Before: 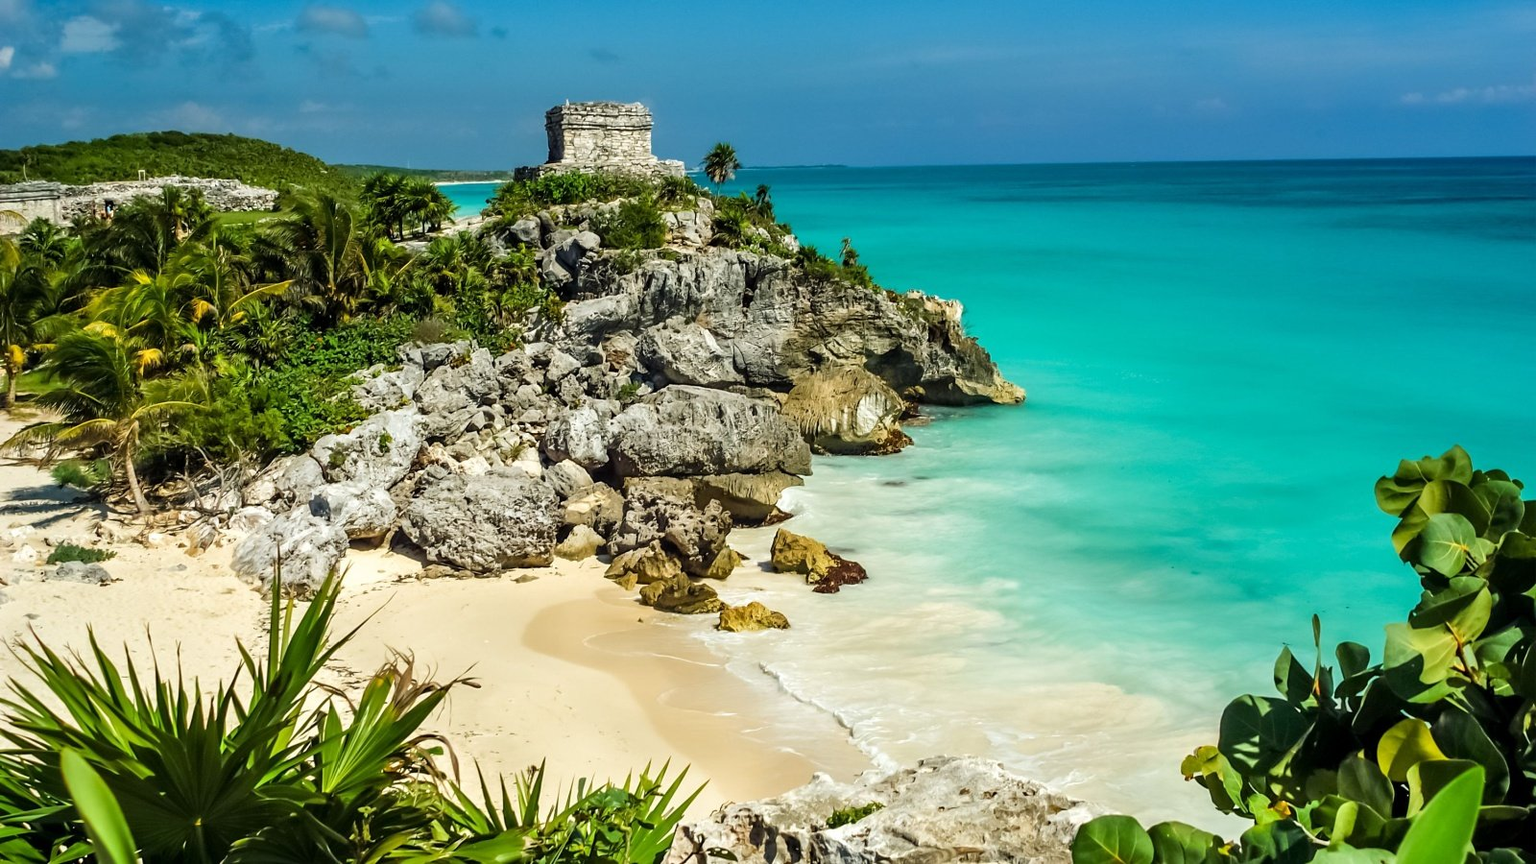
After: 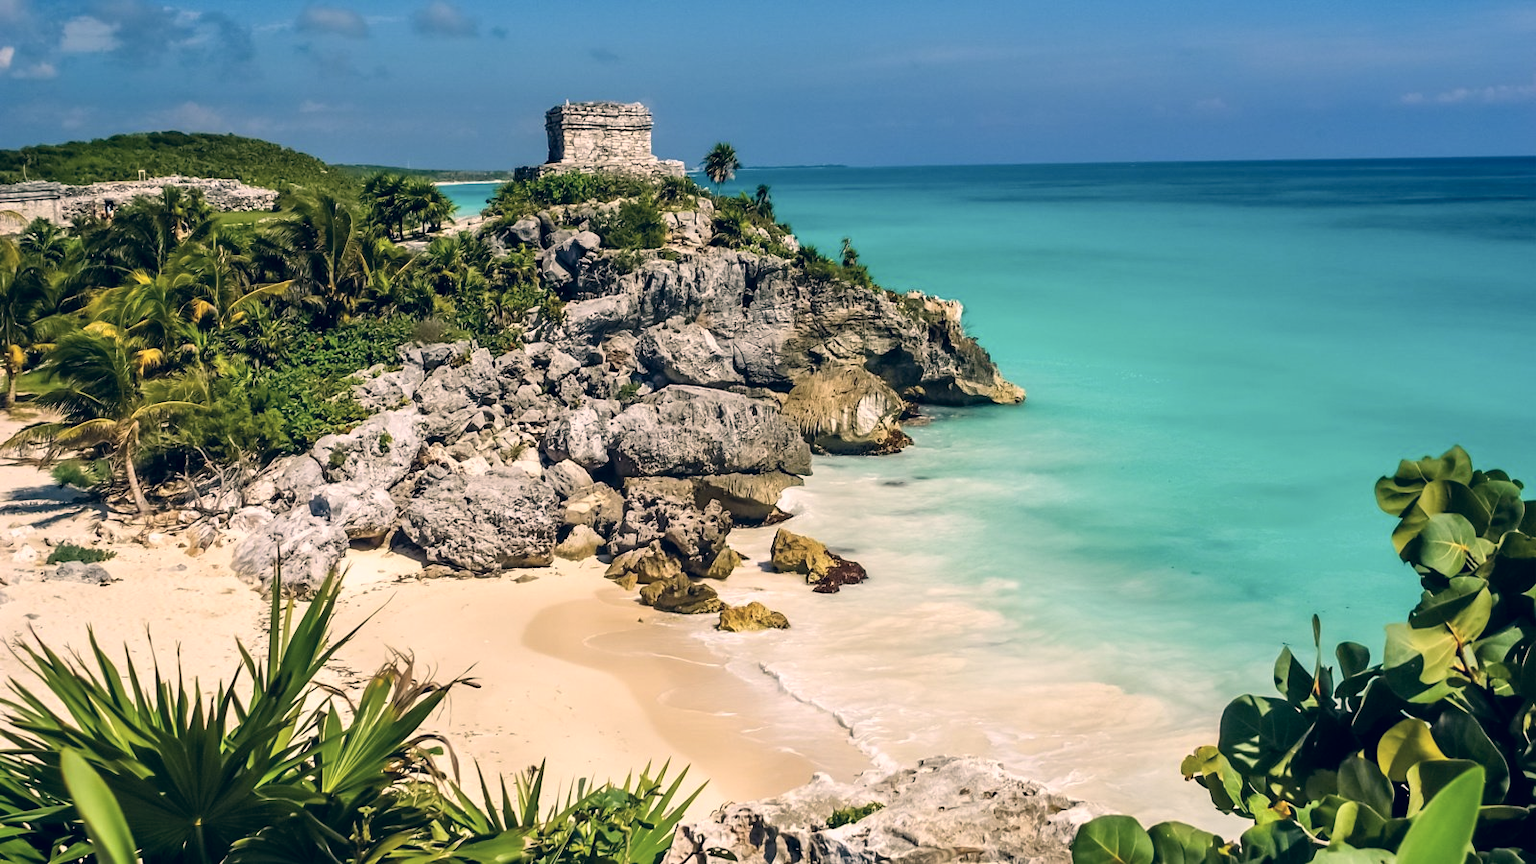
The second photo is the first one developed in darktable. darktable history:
color correction: highlights a* 13.93, highlights b* 6.12, shadows a* -5.27, shadows b* -15.71, saturation 0.855
